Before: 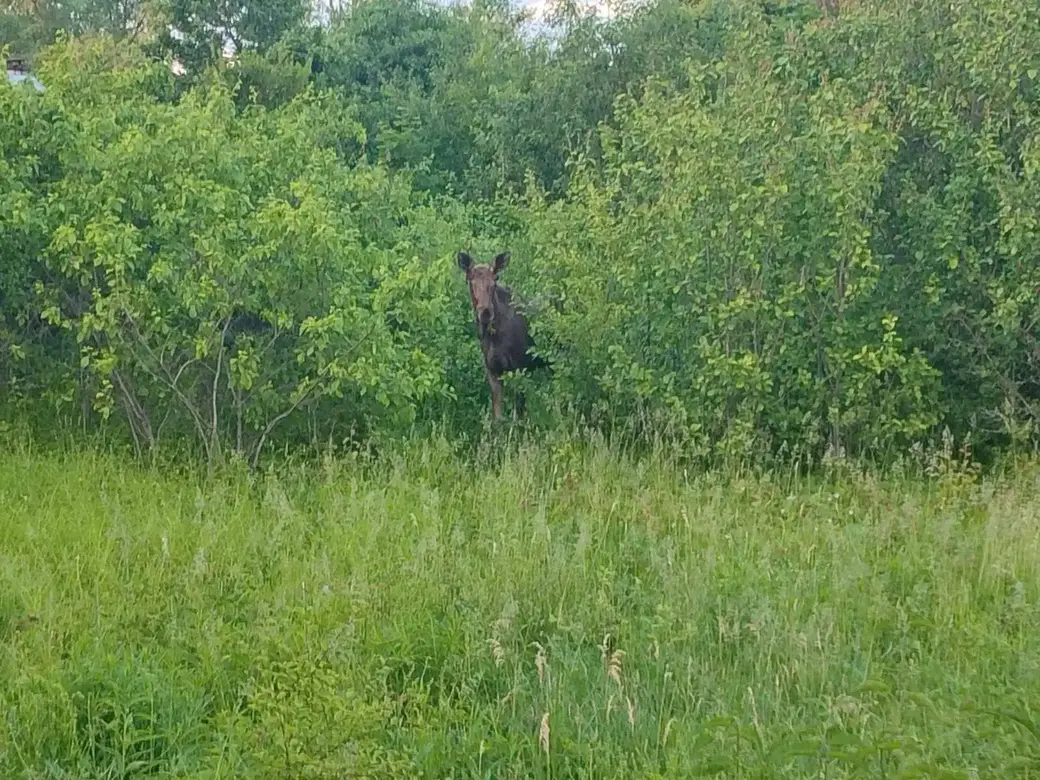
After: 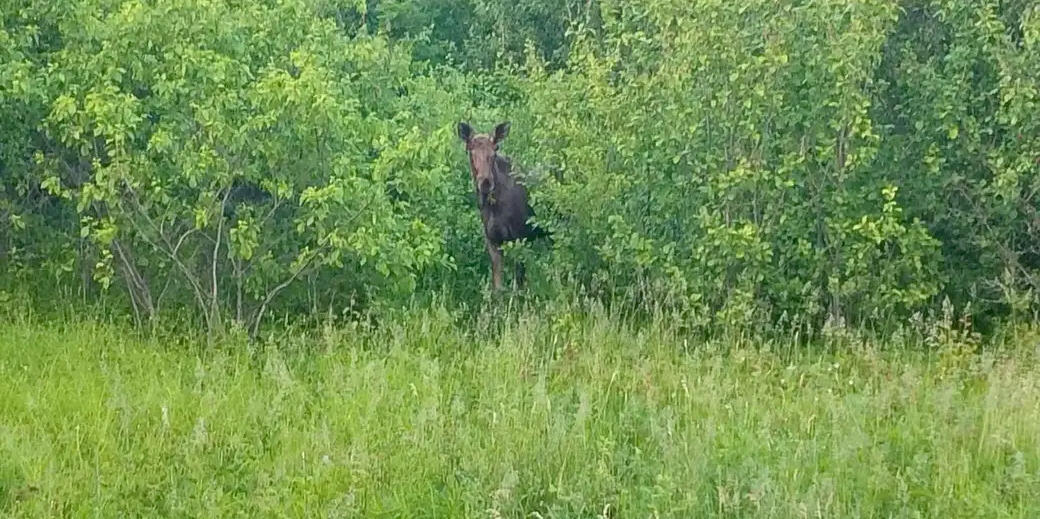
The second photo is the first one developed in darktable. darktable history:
crop: top 16.727%, bottom 16.727%
exposure: black level correction 0.005, exposure 0.417 EV, compensate highlight preservation false
